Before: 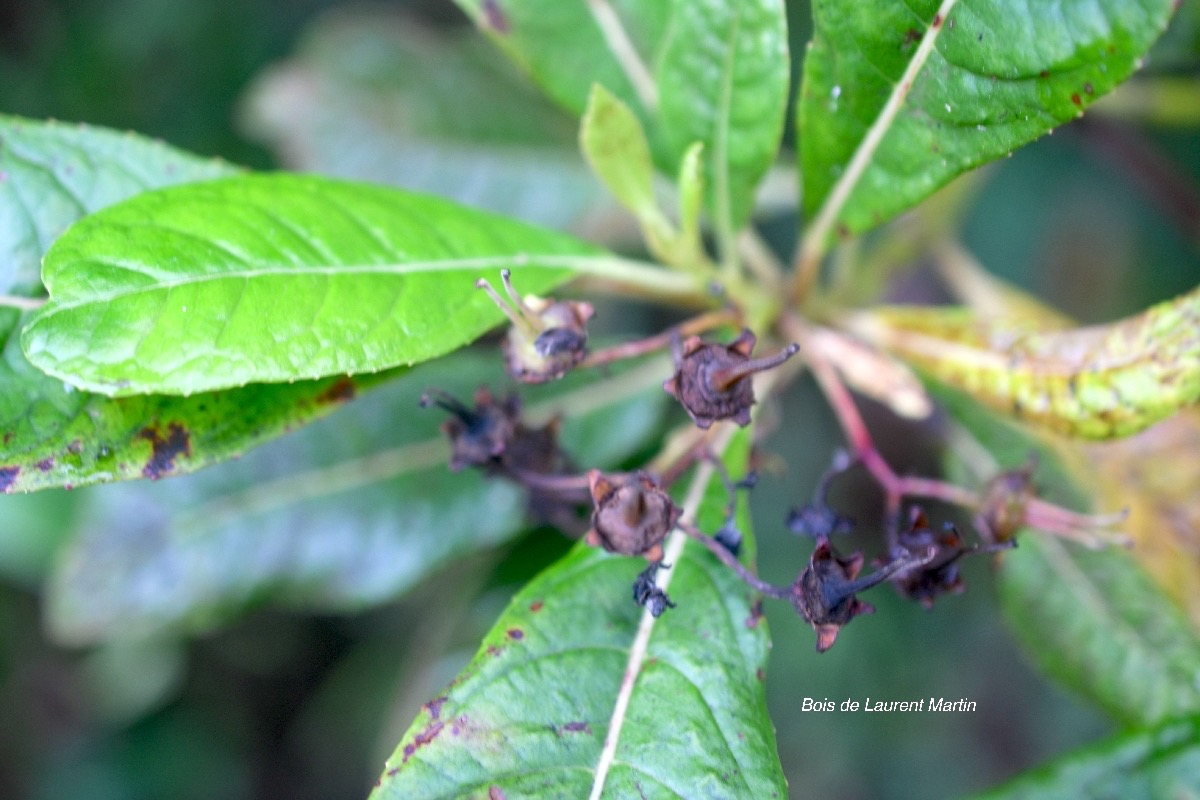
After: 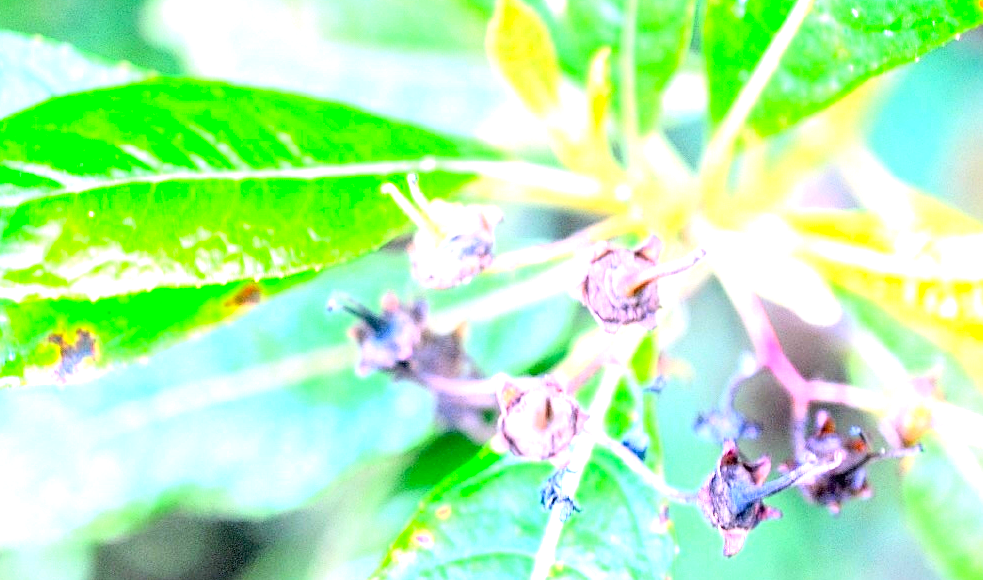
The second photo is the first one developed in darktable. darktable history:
tone equalizer: -8 EV -0.382 EV, -7 EV -0.402 EV, -6 EV -0.367 EV, -5 EV -0.188 EV, -3 EV 0.224 EV, -2 EV 0.343 EV, -1 EV 0.402 EV, +0 EV 0.43 EV
crop: left 7.786%, top 11.989%, right 10.225%, bottom 15.387%
exposure: black level correction 0, exposure 2.15 EV, compensate exposure bias true, compensate highlight preservation false
contrast brightness saturation: contrast 0.196, brightness 0.17, saturation 0.221
sharpen: on, module defaults
